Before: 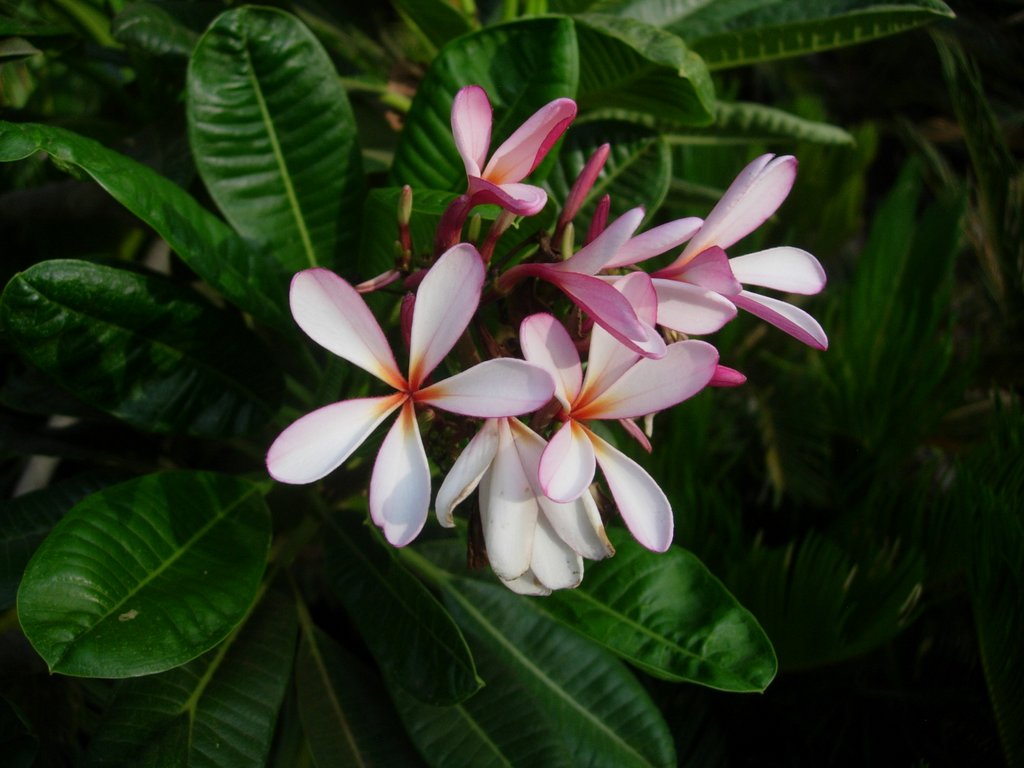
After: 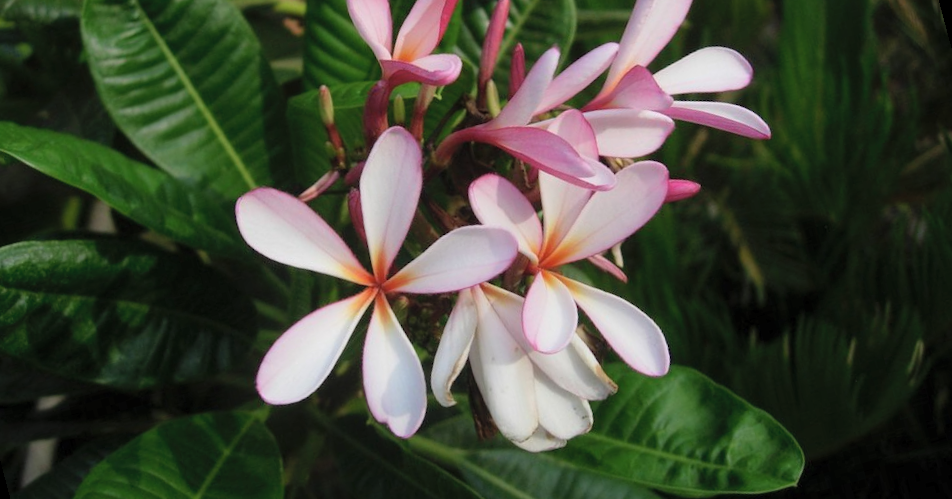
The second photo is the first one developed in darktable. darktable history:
contrast brightness saturation: brightness 0.13
rotate and perspective: rotation -14.8°, crop left 0.1, crop right 0.903, crop top 0.25, crop bottom 0.748
